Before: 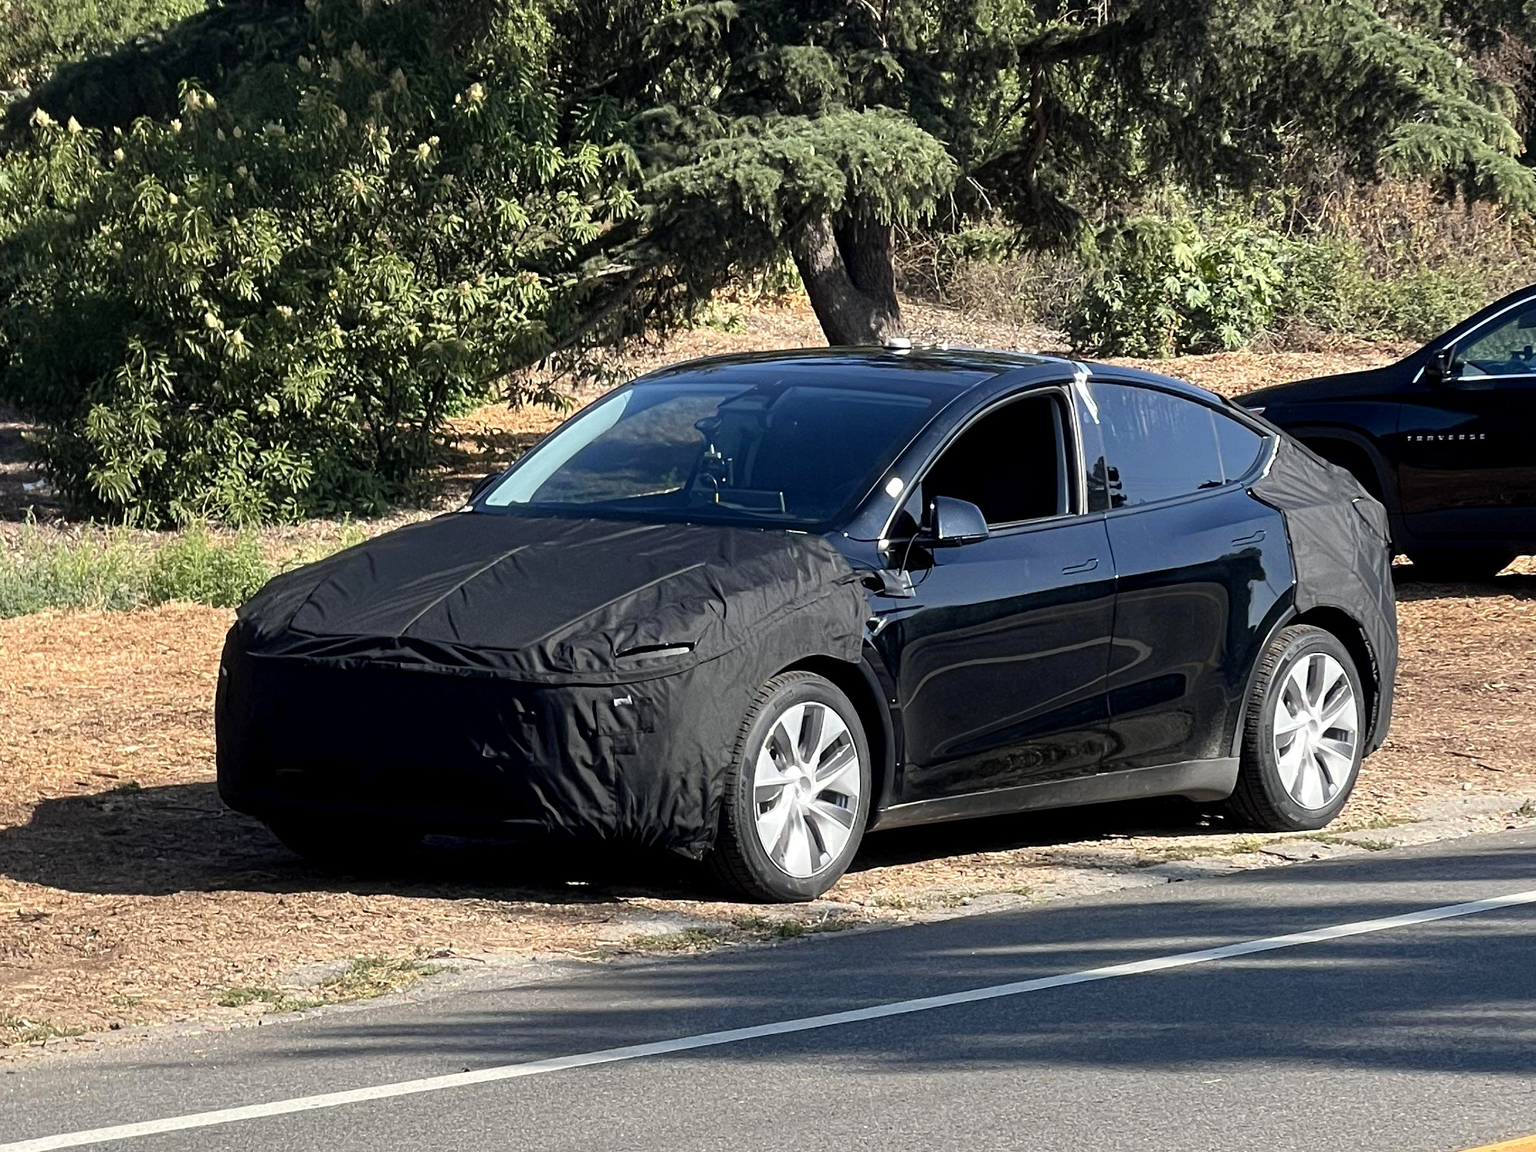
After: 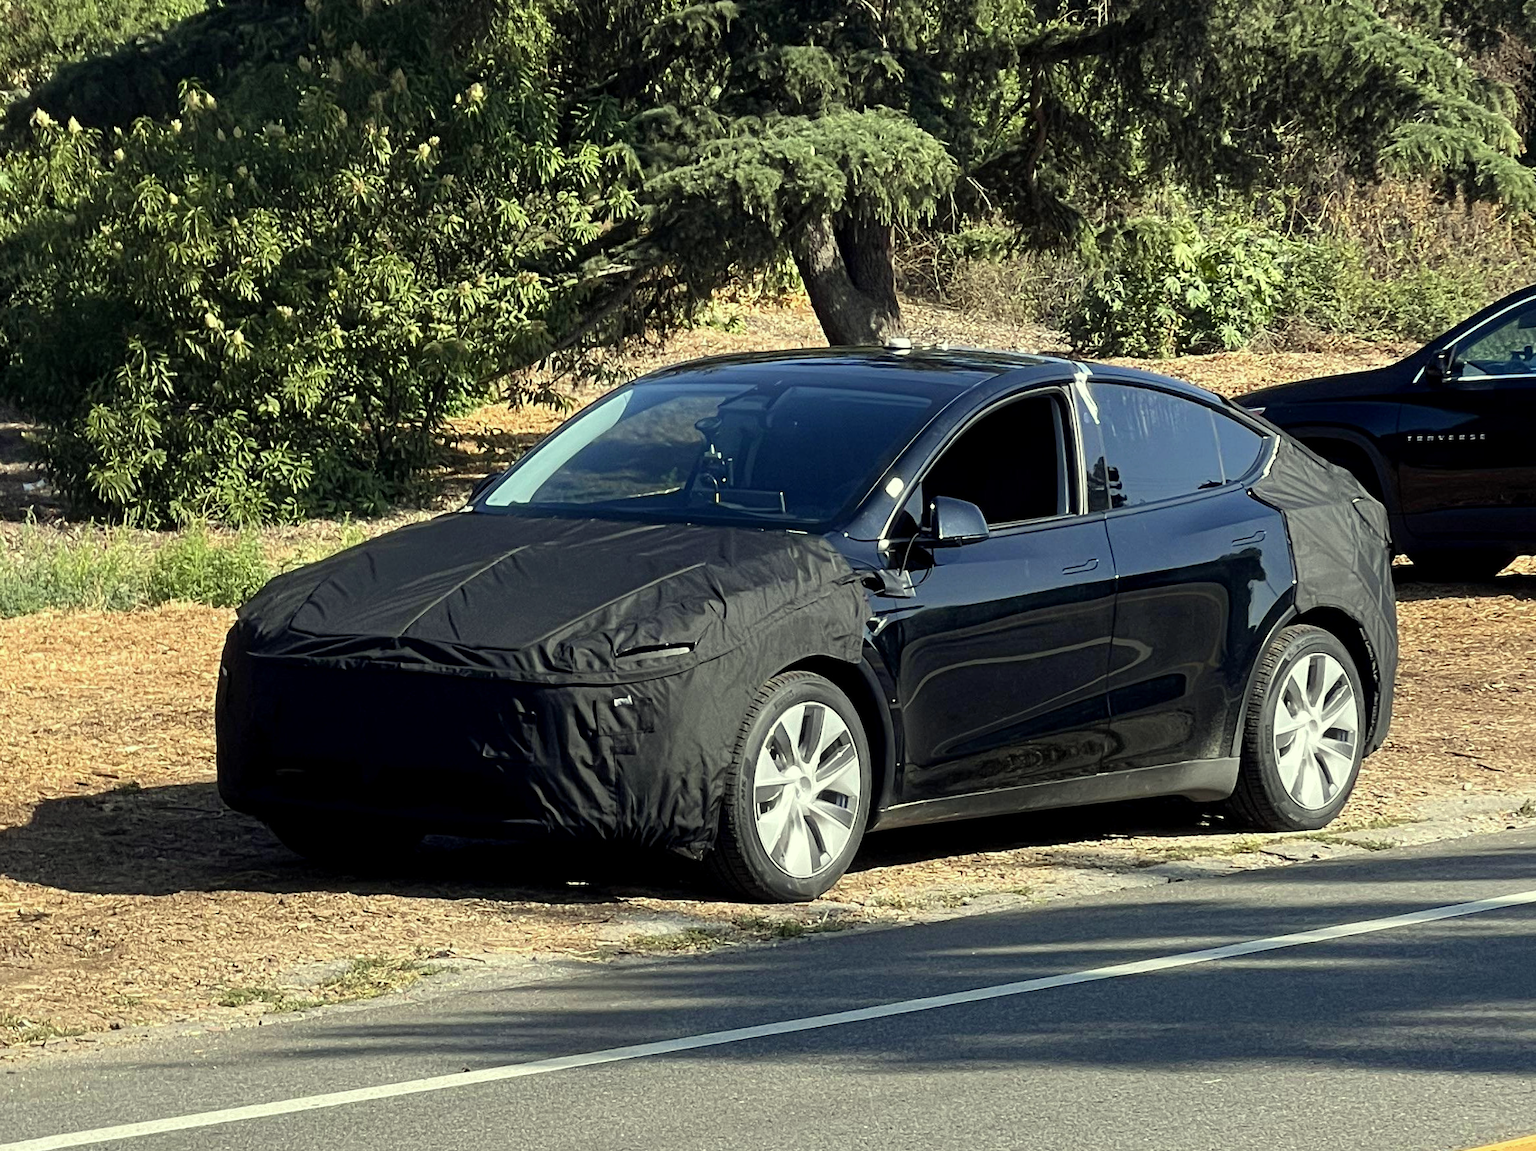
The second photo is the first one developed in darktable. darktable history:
color correction: highlights a* -5.76, highlights b* 10.93
